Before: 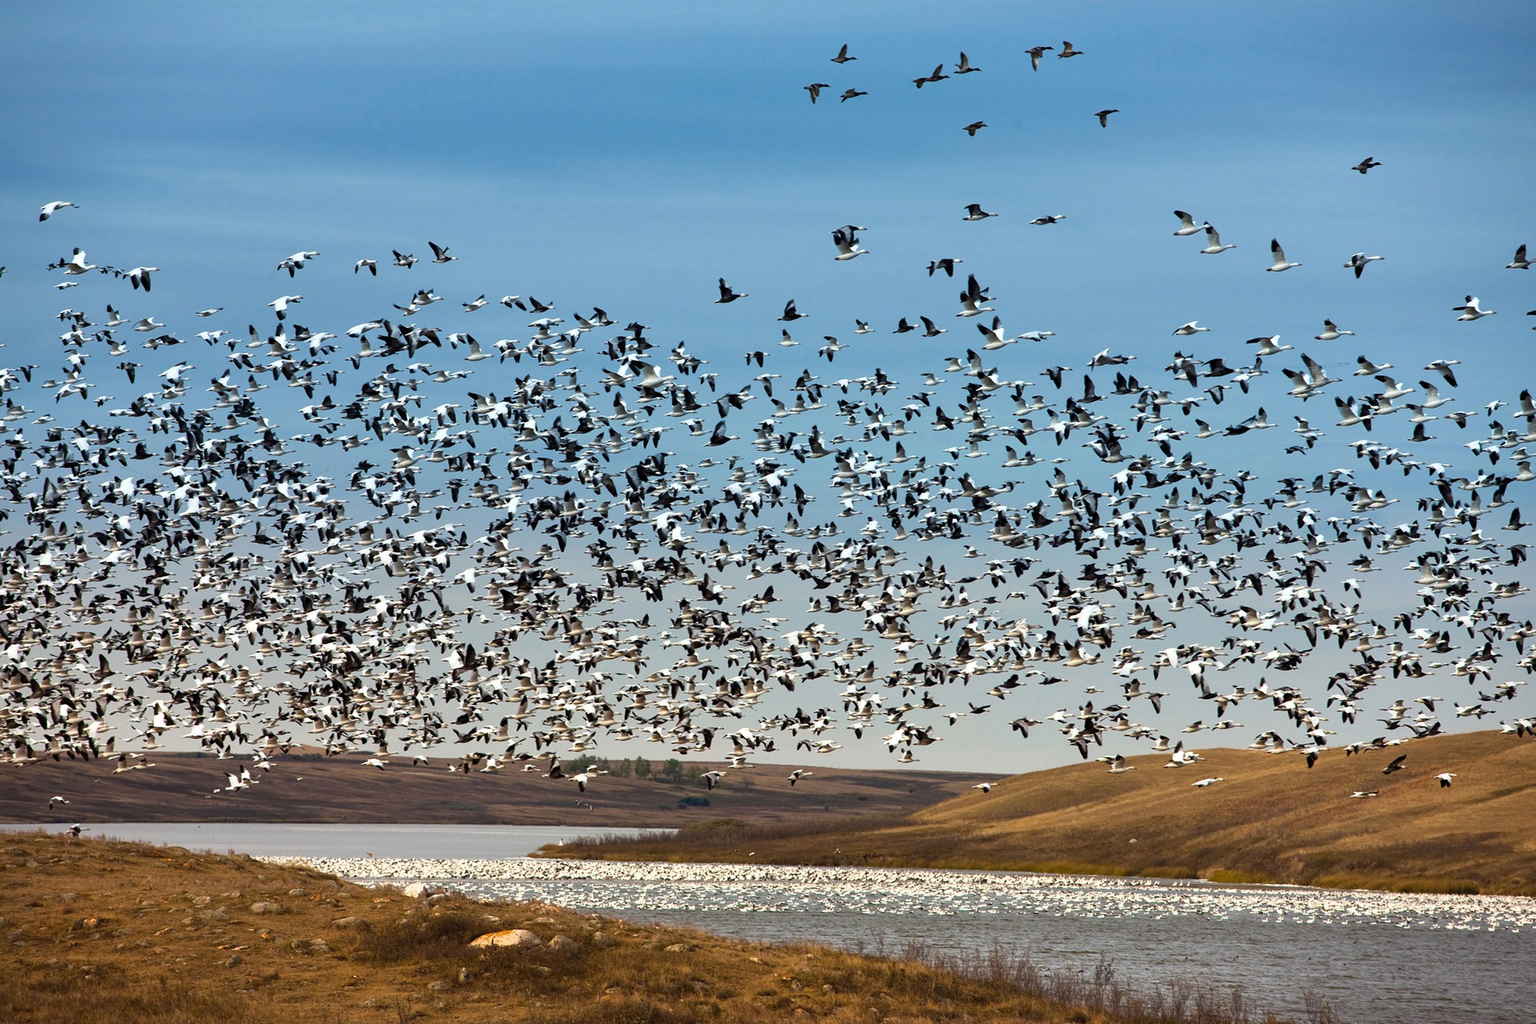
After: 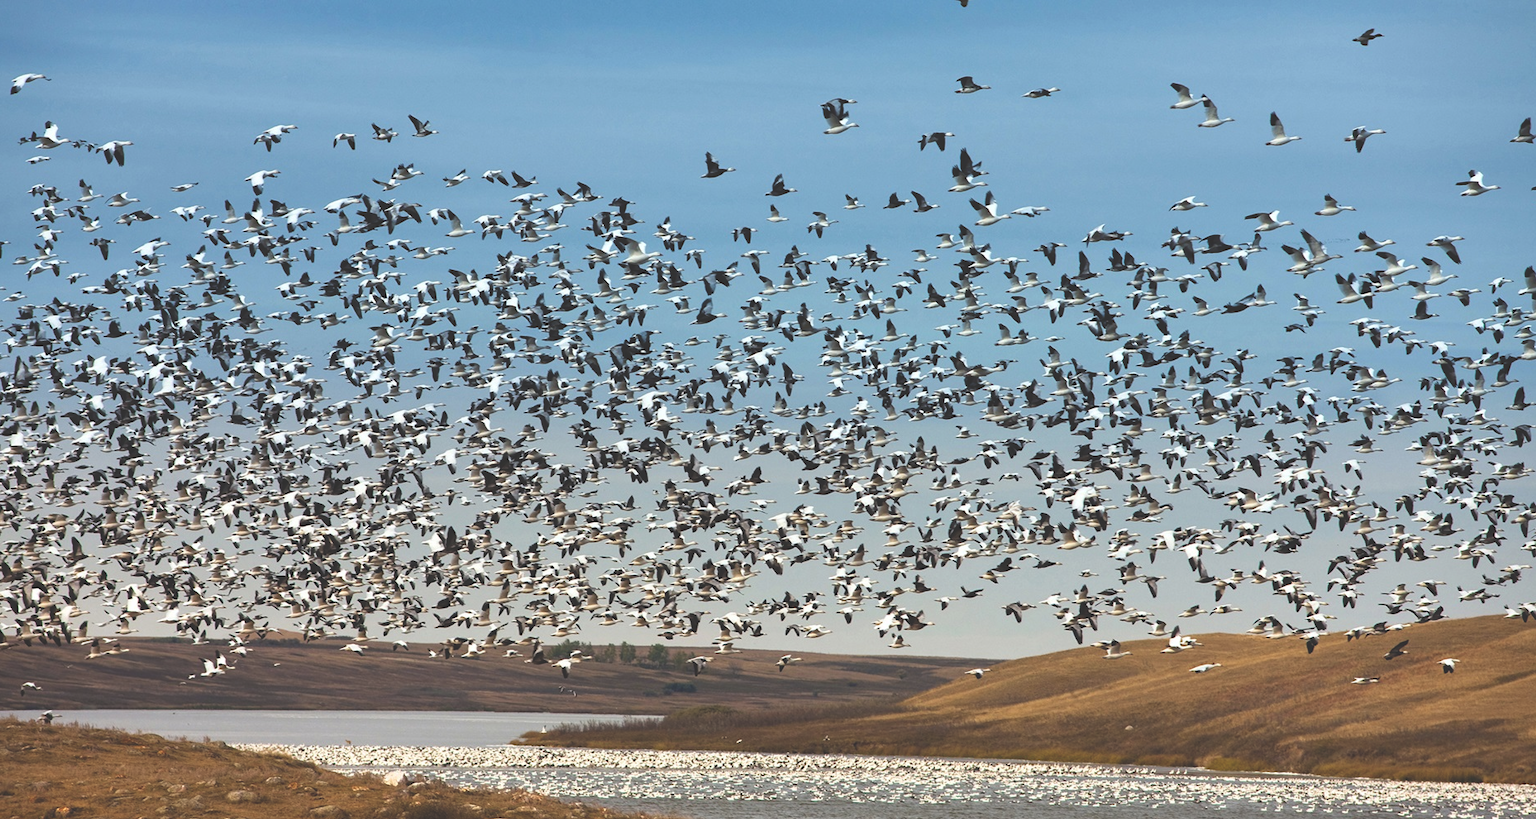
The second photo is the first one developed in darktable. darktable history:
crop and rotate: left 1.949%, top 12.726%, right 0.251%, bottom 9.032%
exposure: black level correction -0.03, compensate highlight preservation false
